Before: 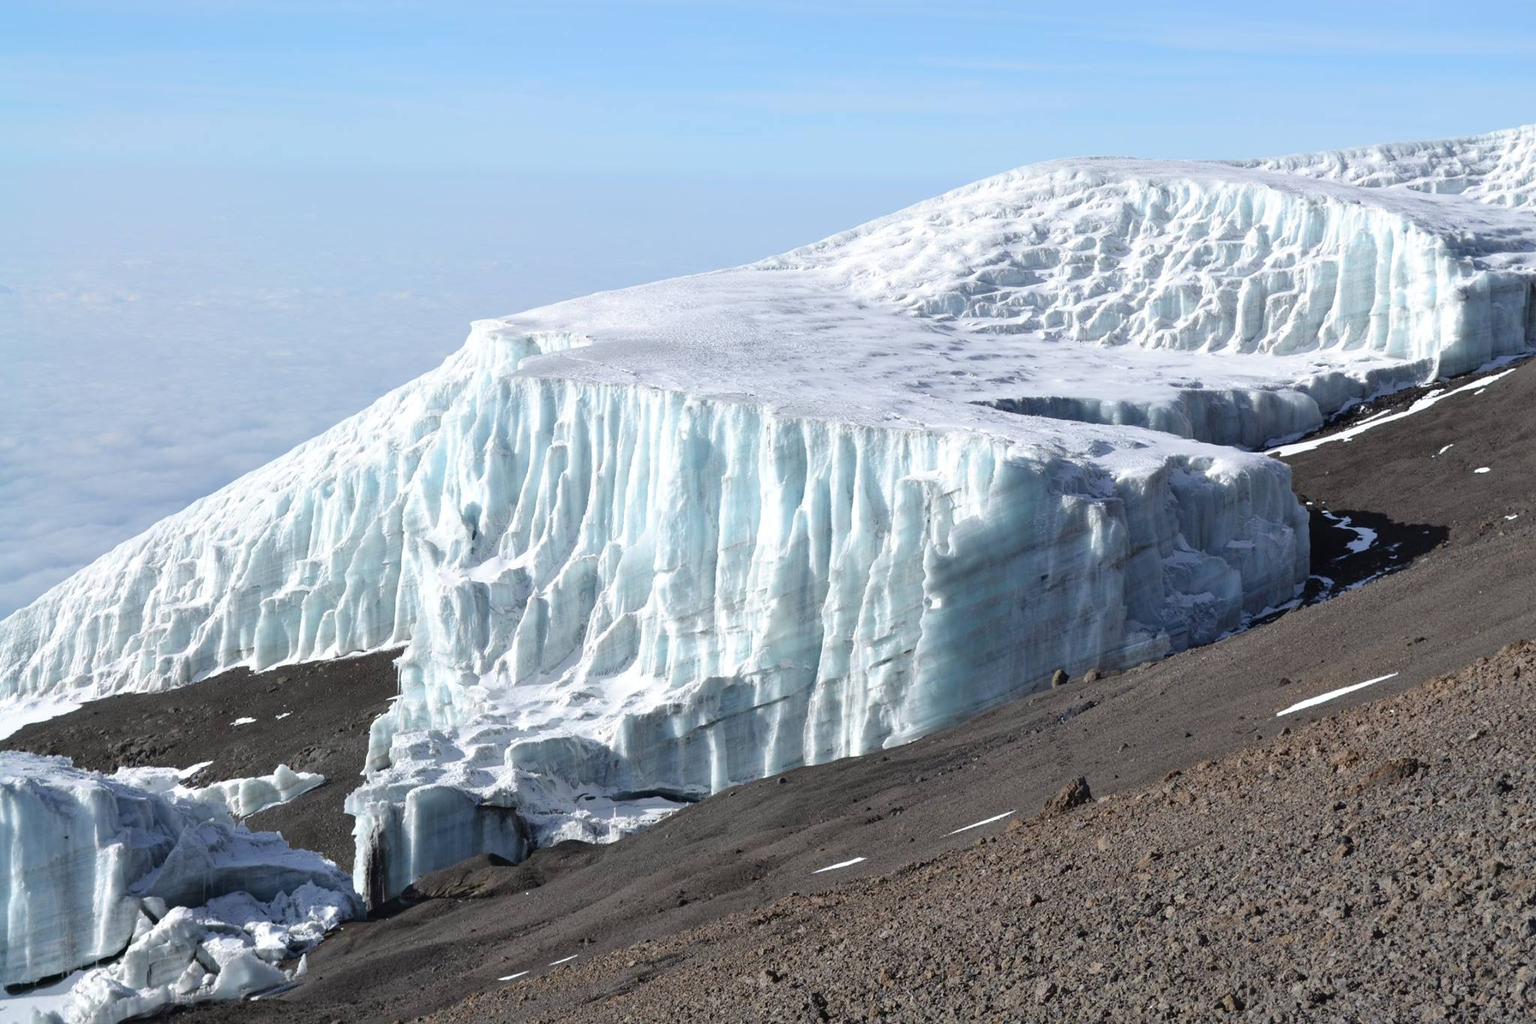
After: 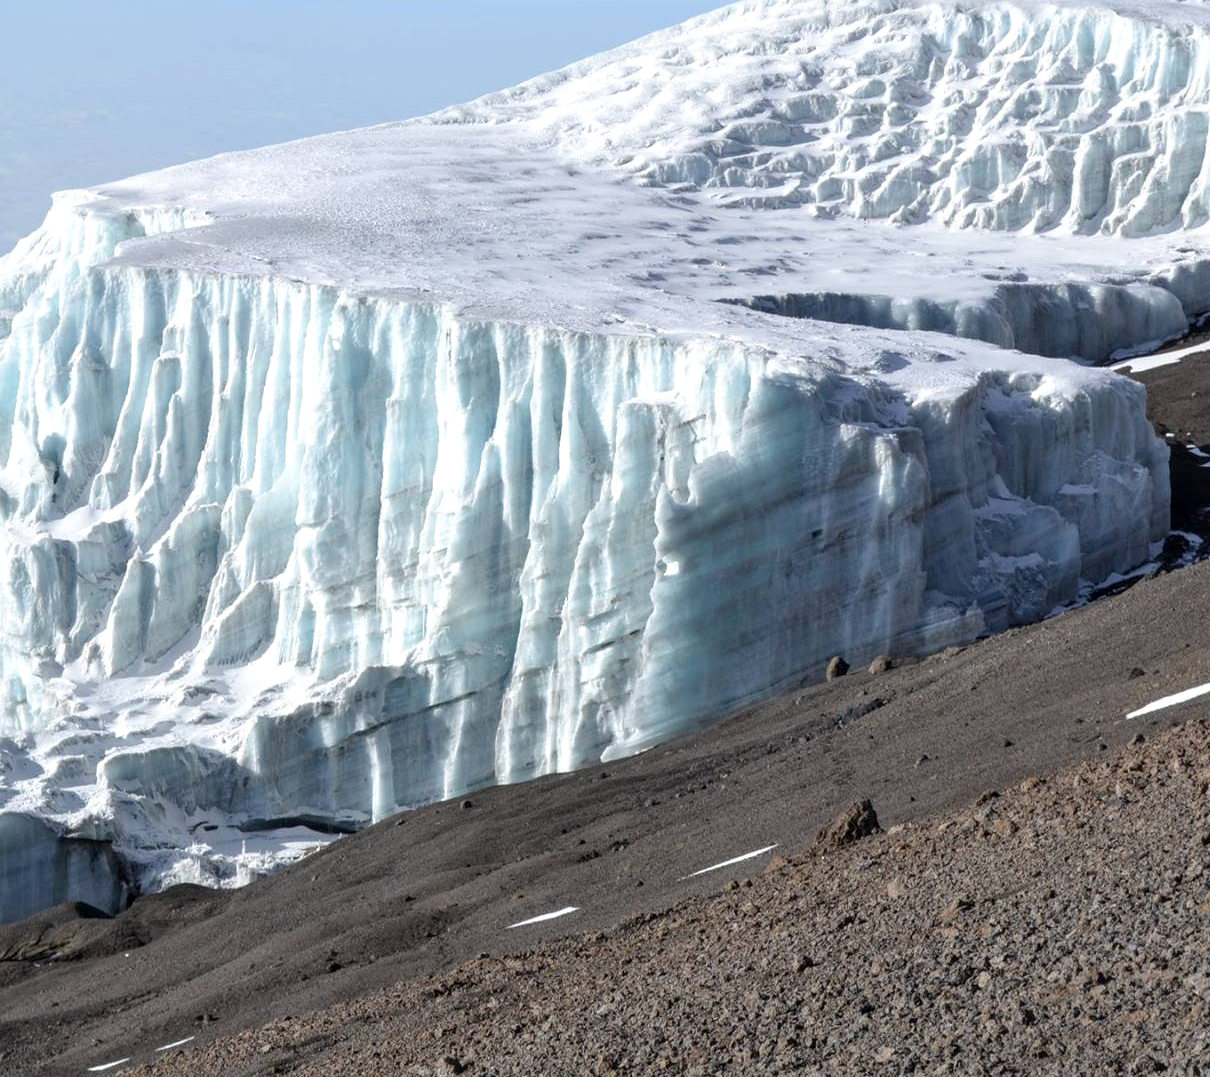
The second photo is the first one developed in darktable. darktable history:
local contrast: on, module defaults
crop and rotate: left 28.165%, top 17.361%, right 12.734%, bottom 3.674%
